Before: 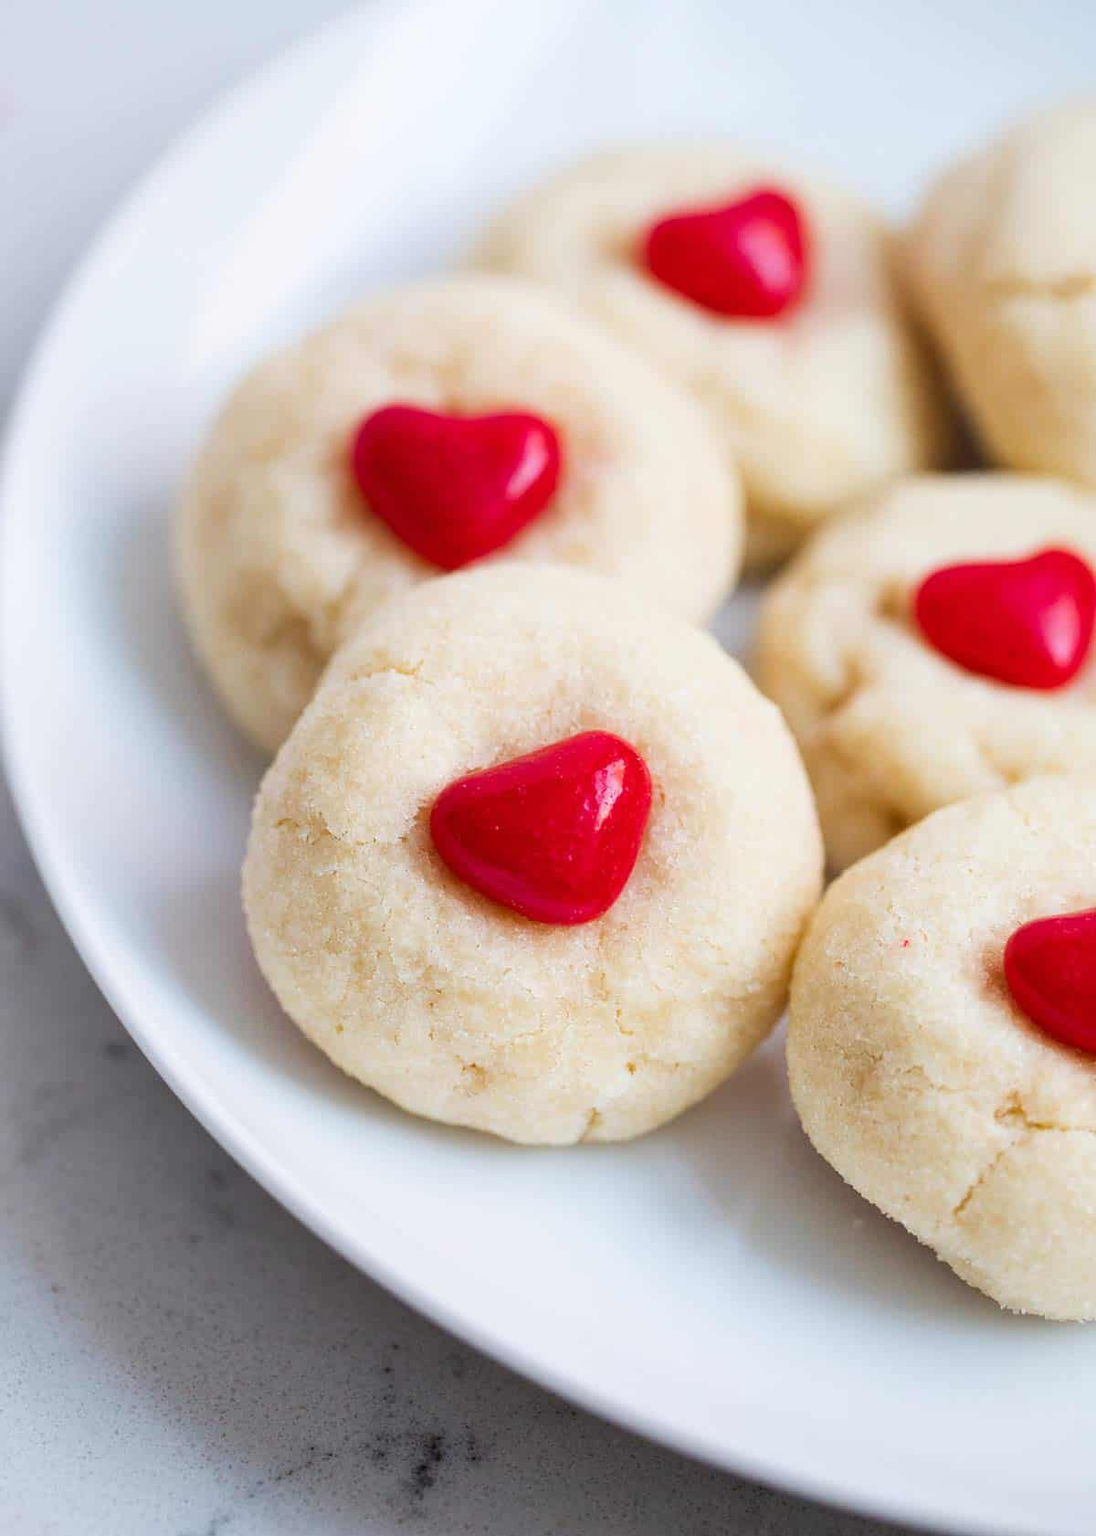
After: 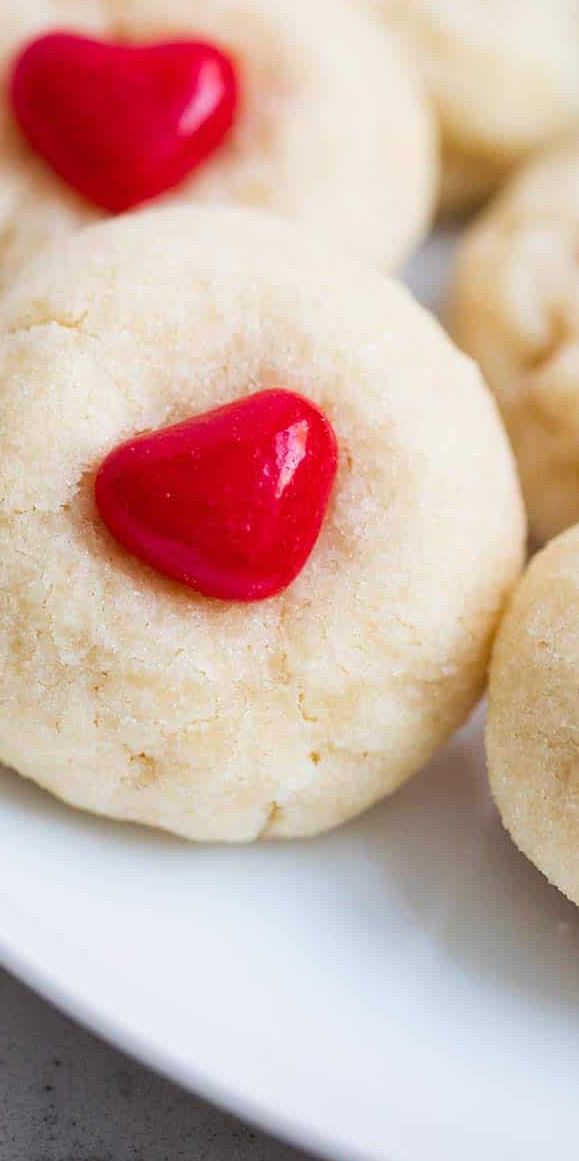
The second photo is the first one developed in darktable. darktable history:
crop: left 31.407%, top 24.477%, right 20.282%, bottom 6.427%
